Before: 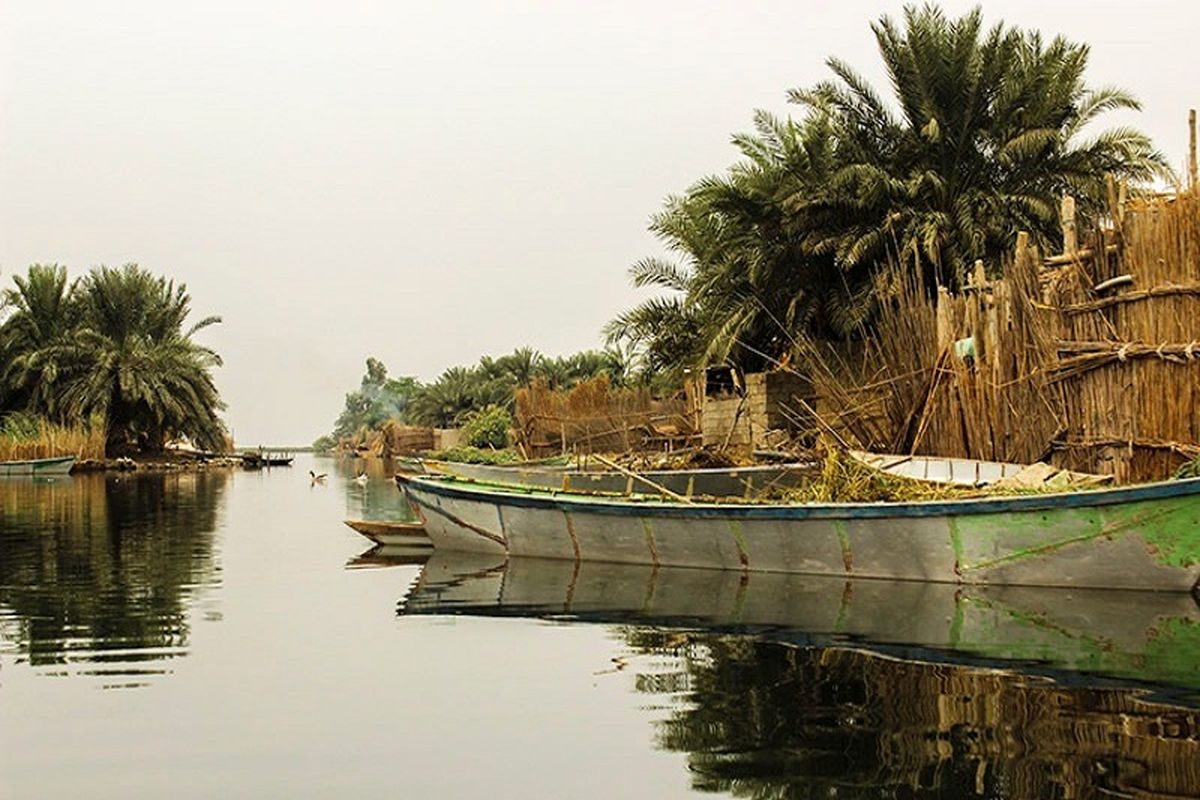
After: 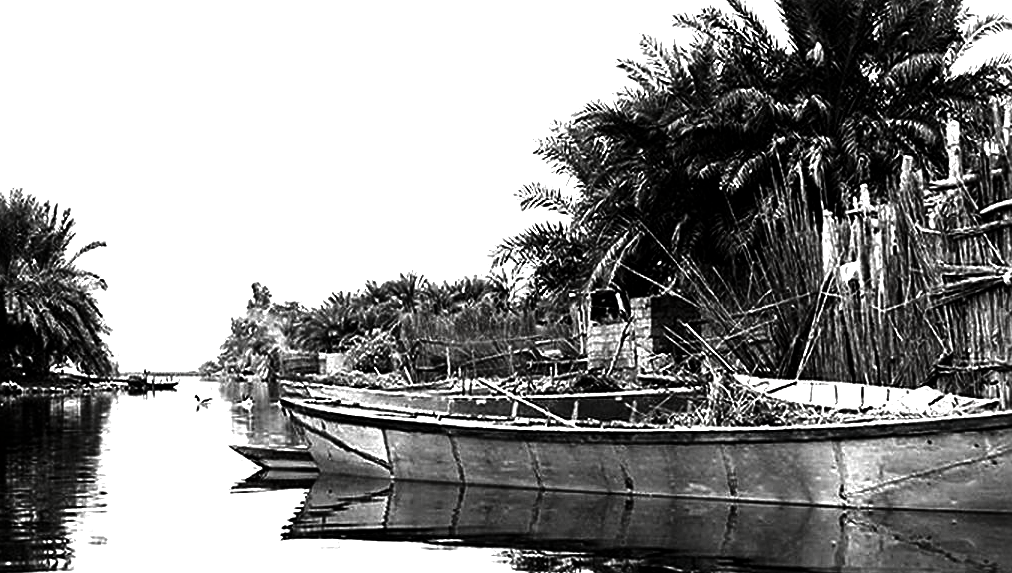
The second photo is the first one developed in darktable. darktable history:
sharpen: on, module defaults
color balance rgb: perceptual saturation grading › global saturation 14.169%, perceptual saturation grading › highlights -25.035%, perceptual saturation grading › shadows 29.3%, perceptual brilliance grading › global brilliance 20.321%, perceptual brilliance grading › shadows -39.236%, global vibrance 20%
exposure: black level correction 0.001, exposure 0.5 EV, compensate highlight preservation false
contrast brightness saturation: contrast -0.03, brightness -0.602, saturation -0.984
base curve: curves: ch0 [(0, 0) (0.158, 0.273) (0.879, 0.895) (1, 1)], preserve colors none
contrast equalizer: y [[0.528 ×6], [0.514 ×6], [0.362 ×6], [0 ×6], [0 ×6]], mix 0.802
crop and rotate: left 9.629%, top 9.571%, right 5.966%, bottom 18.733%
